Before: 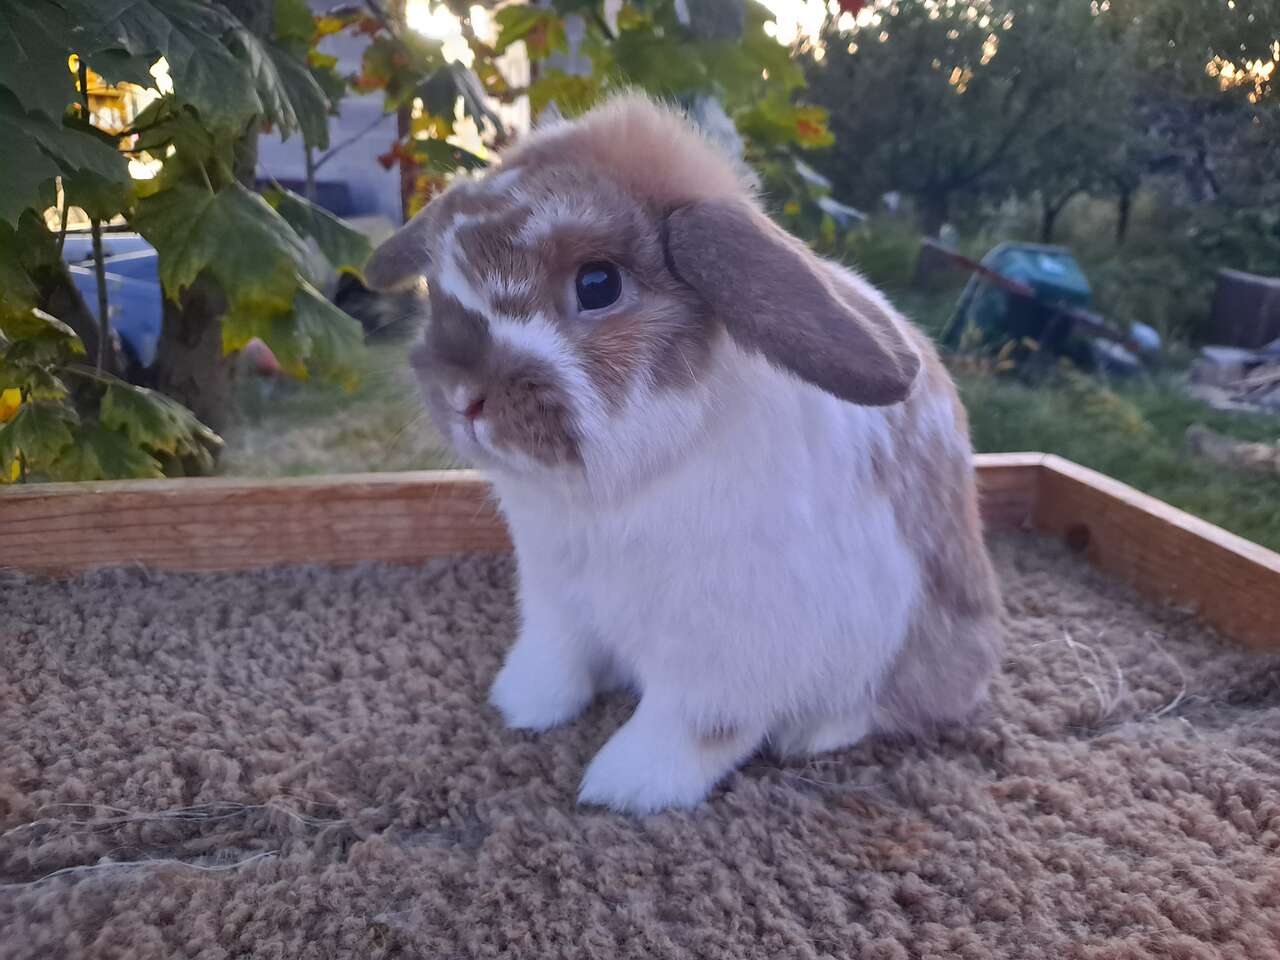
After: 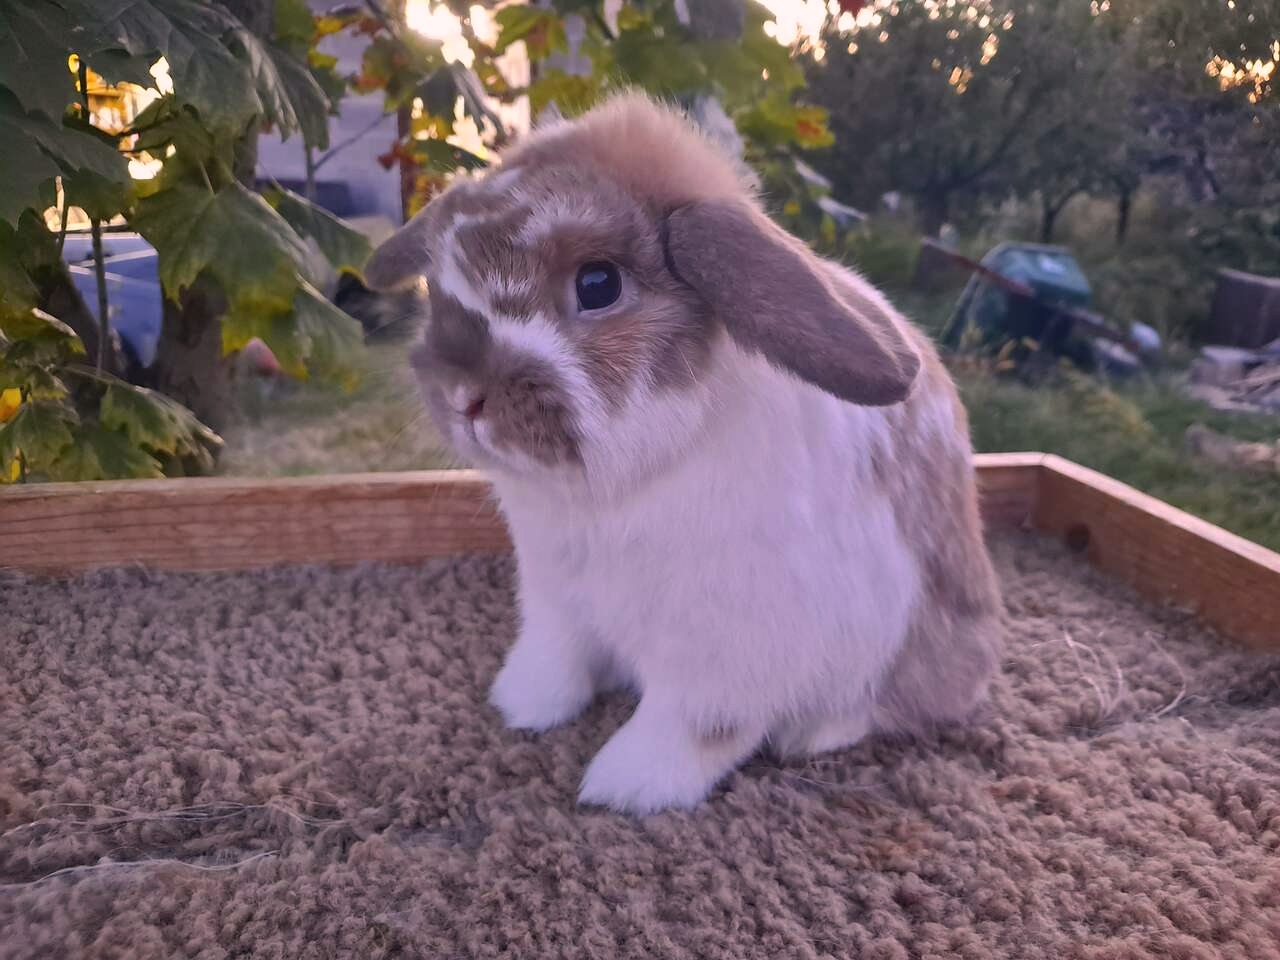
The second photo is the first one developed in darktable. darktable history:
contrast brightness saturation: saturation -0.063
color correction: highlights a* 12.87, highlights b* 5.42
